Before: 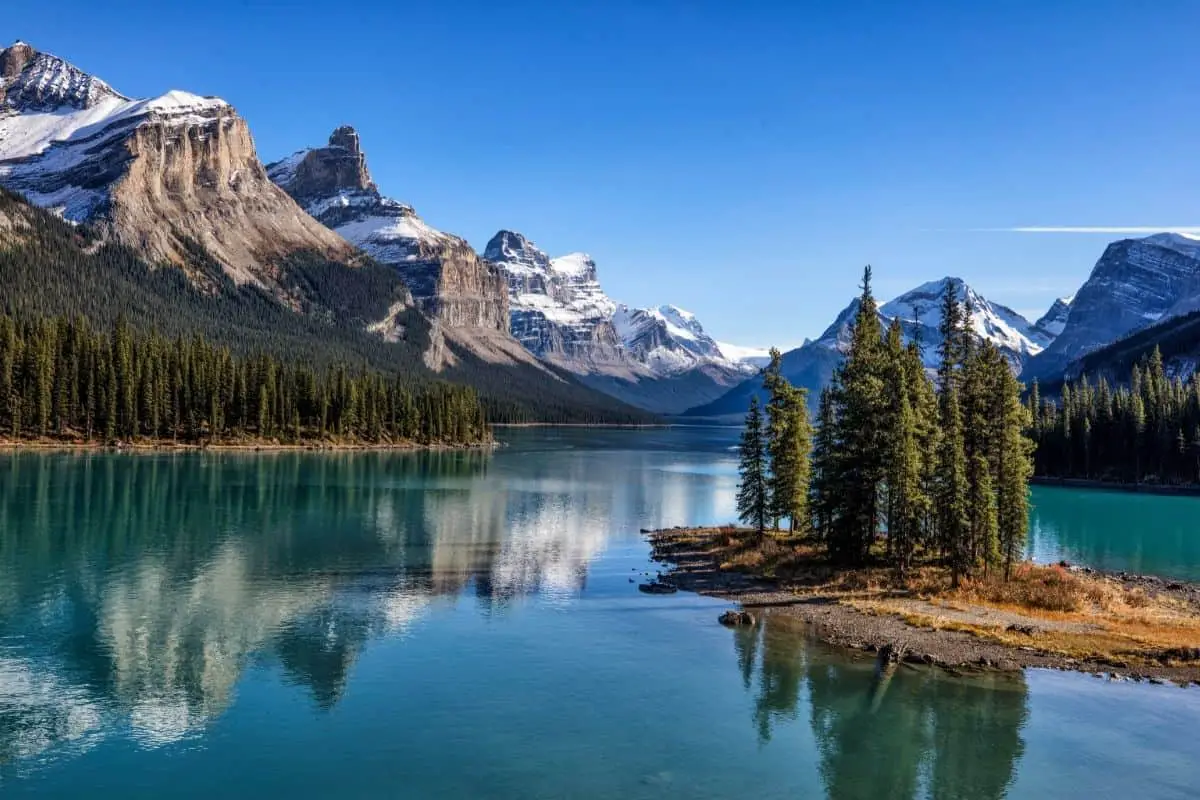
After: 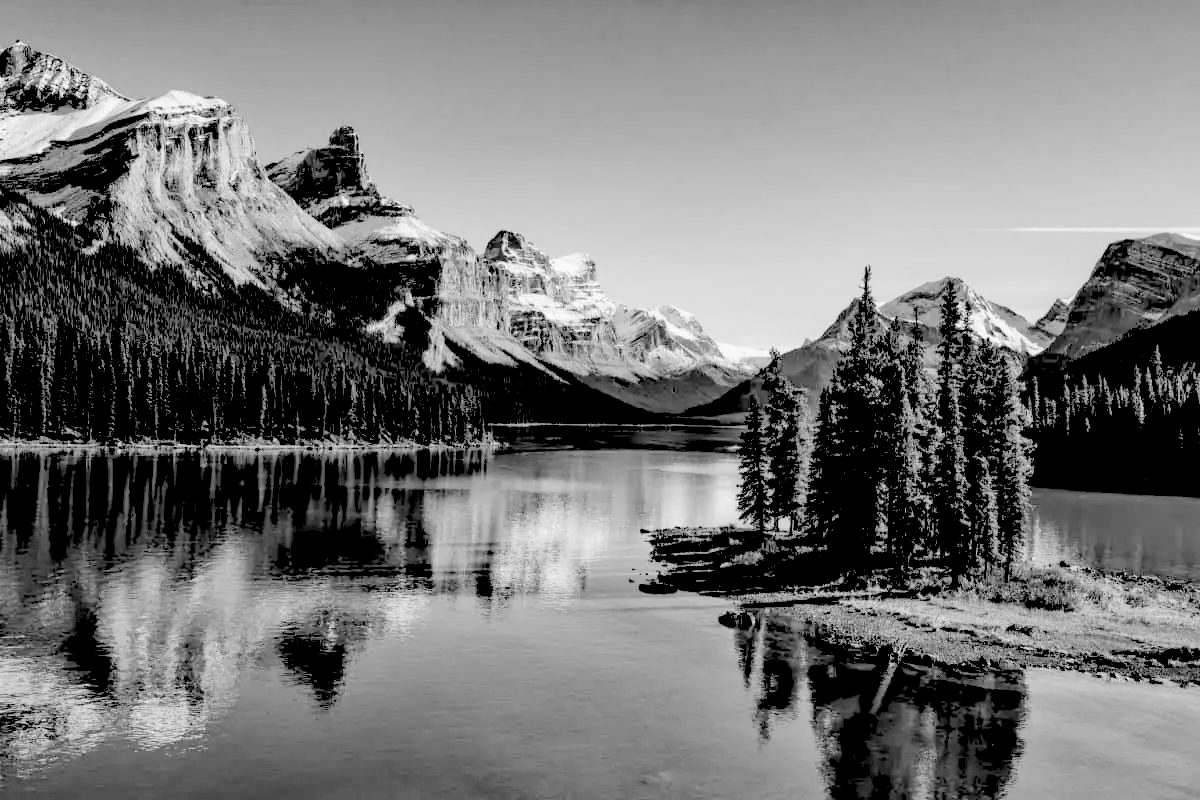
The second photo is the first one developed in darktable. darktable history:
rgb levels: levels [[0.027, 0.429, 0.996], [0, 0.5, 1], [0, 0.5, 1]]
monochrome: a -4.13, b 5.16, size 1
tone curve: curves: ch0 [(0, 0) (0.003, 0.018) (0.011, 0.019) (0.025, 0.024) (0.044, 0.037) (0.069, 0.053) (0.1, 0.075) (0.136, 0.105) (0.177, 0.136) (0.224, 0.179) (0.277, 0.244) (0.335, 0.319) (0.399, 0.4) (0.468, 0.495) (0.543, 0.58) (0.623, 0.671) (0.709, 0.757) (0.801, 0.838) (0.898, 0.913) (1, 1)], preserve colors none
color balance: lift [0.975, 0.993, 1, 1.015], gamma [1.1, 1, 1, 0.945], gain [1, 1.04, 1, 0.95]
